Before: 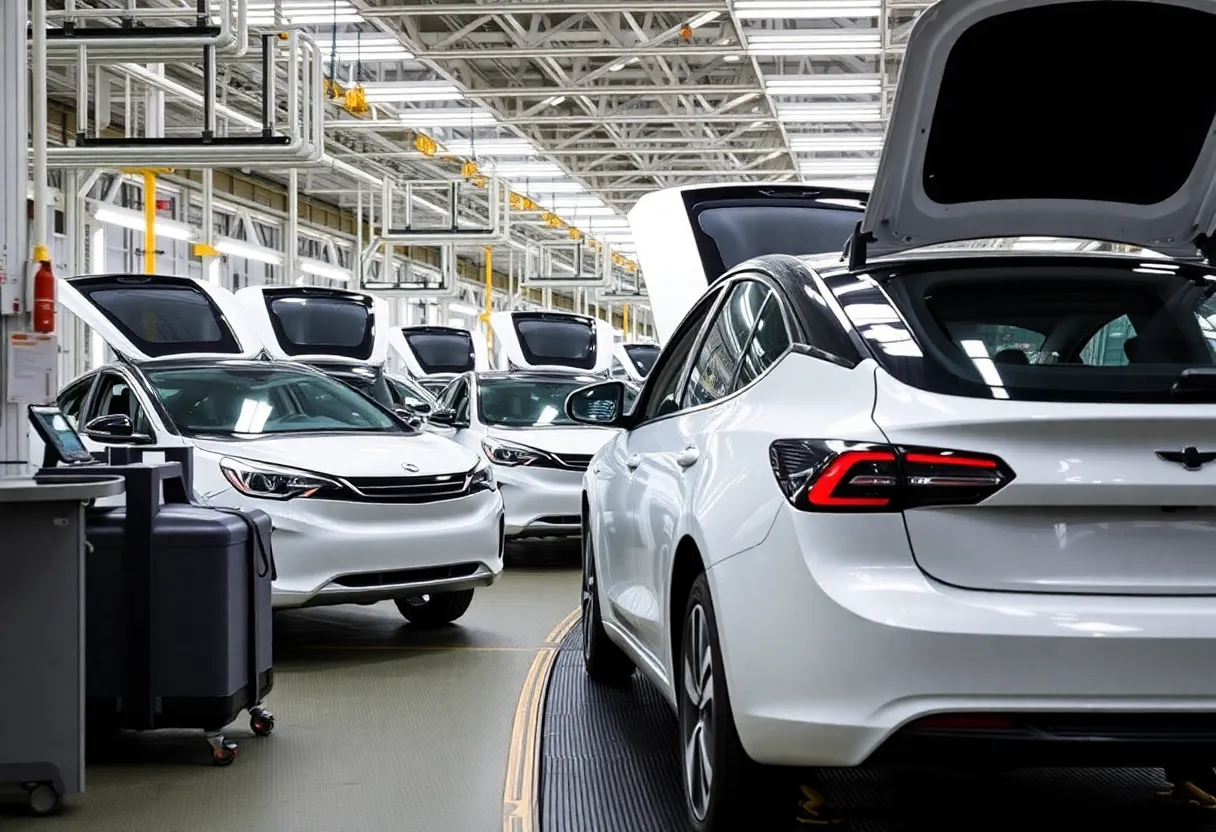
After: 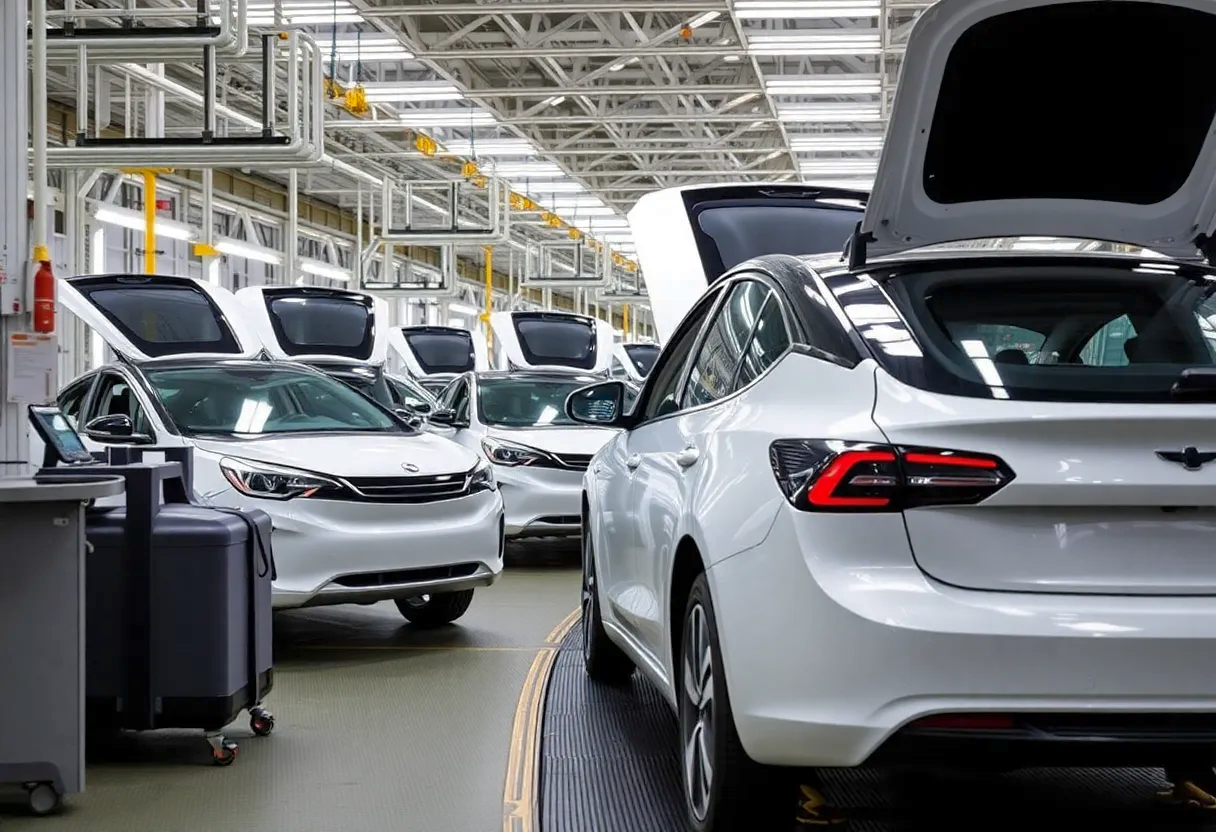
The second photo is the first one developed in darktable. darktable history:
exposure: compensate exposure bias true, compensate highlight preservation false
white balance: emerald 1
shadows and highlights: on, module defaults
